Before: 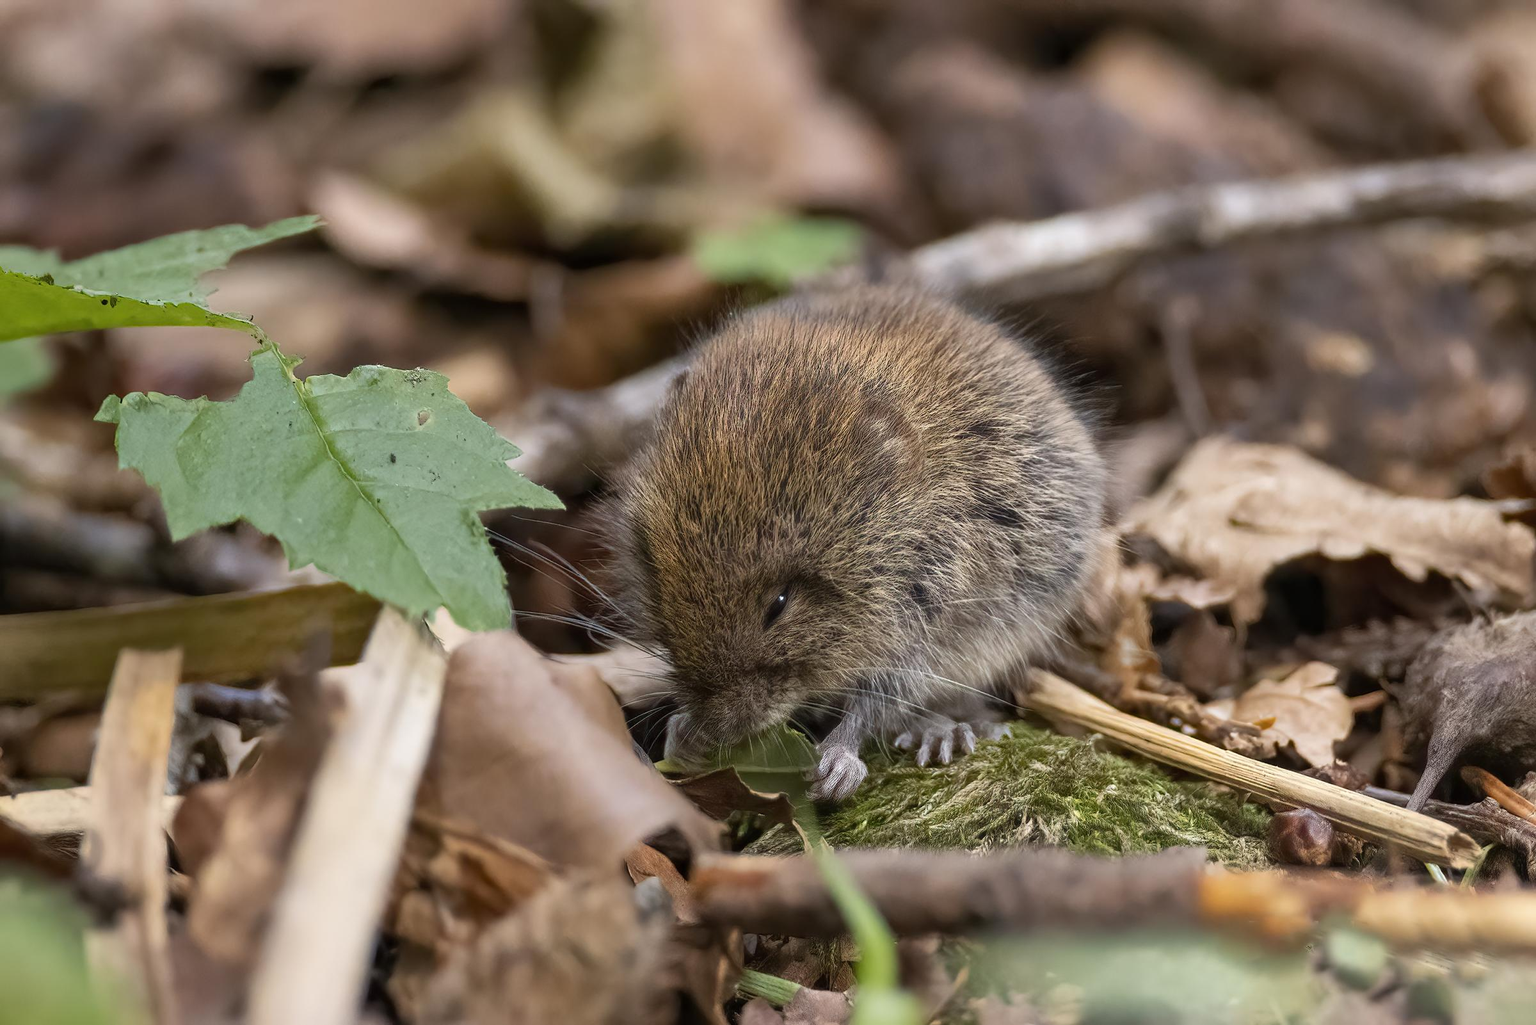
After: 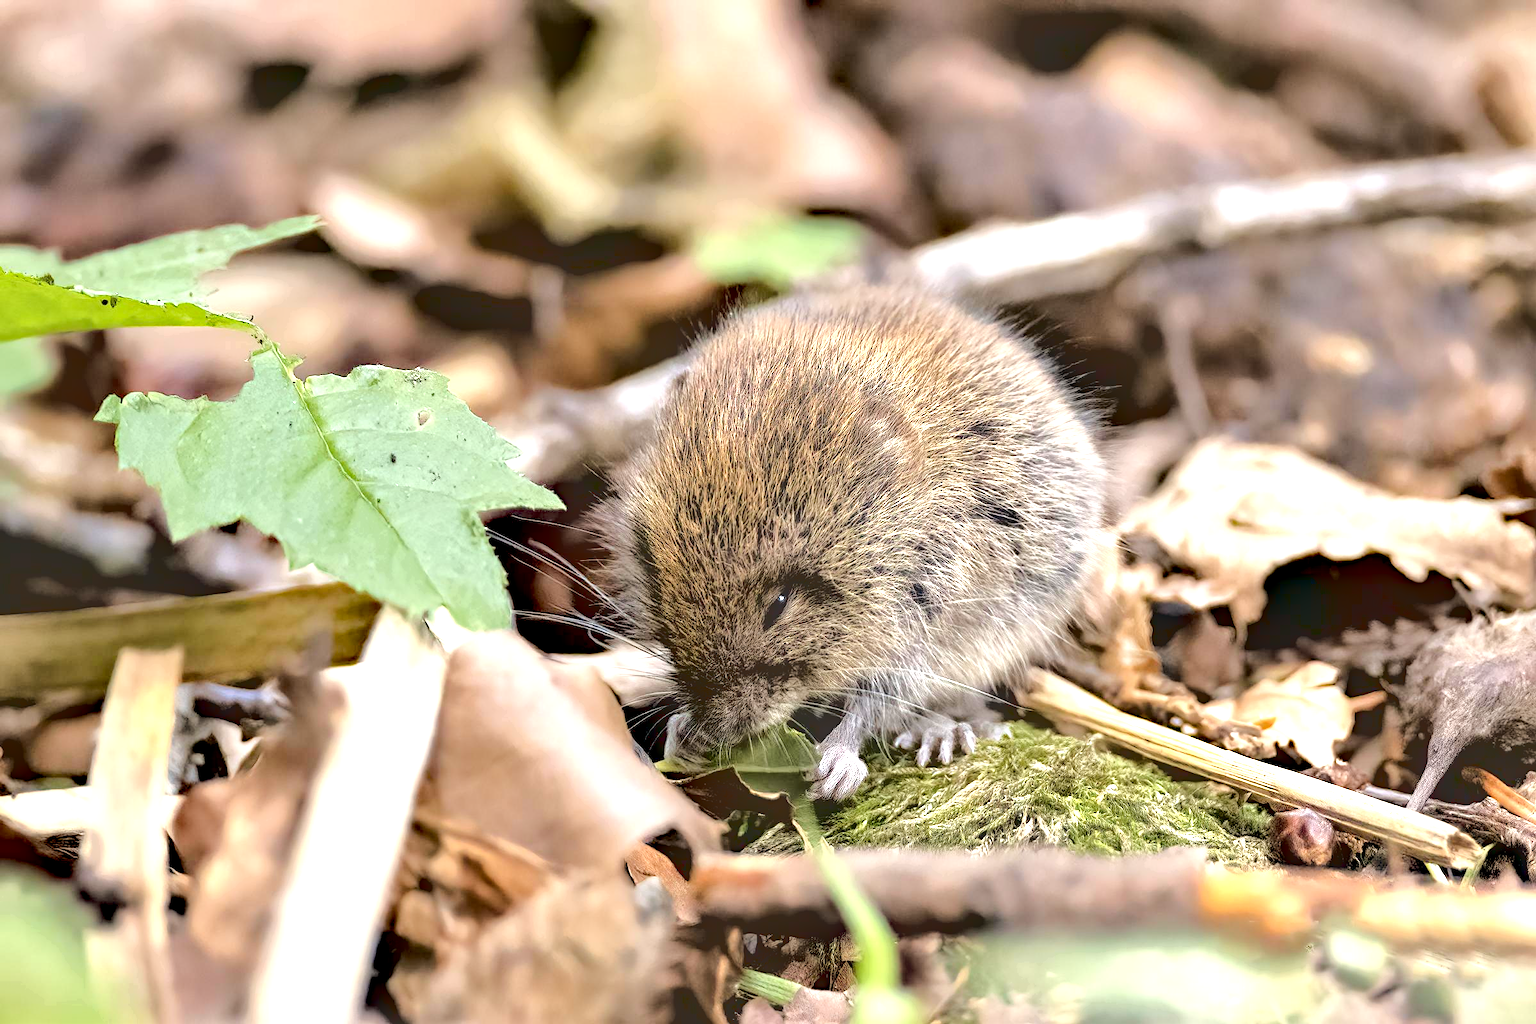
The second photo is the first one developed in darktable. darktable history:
exposure: exposure 0.719 EV, compensate highlight preservation false
base curve: curves: ch0 [(0.065, 0.026) (0.236, 0.358) (0.53, 0.546) (0.777, 0.841) (0.924, 0.992)], fusion 1
